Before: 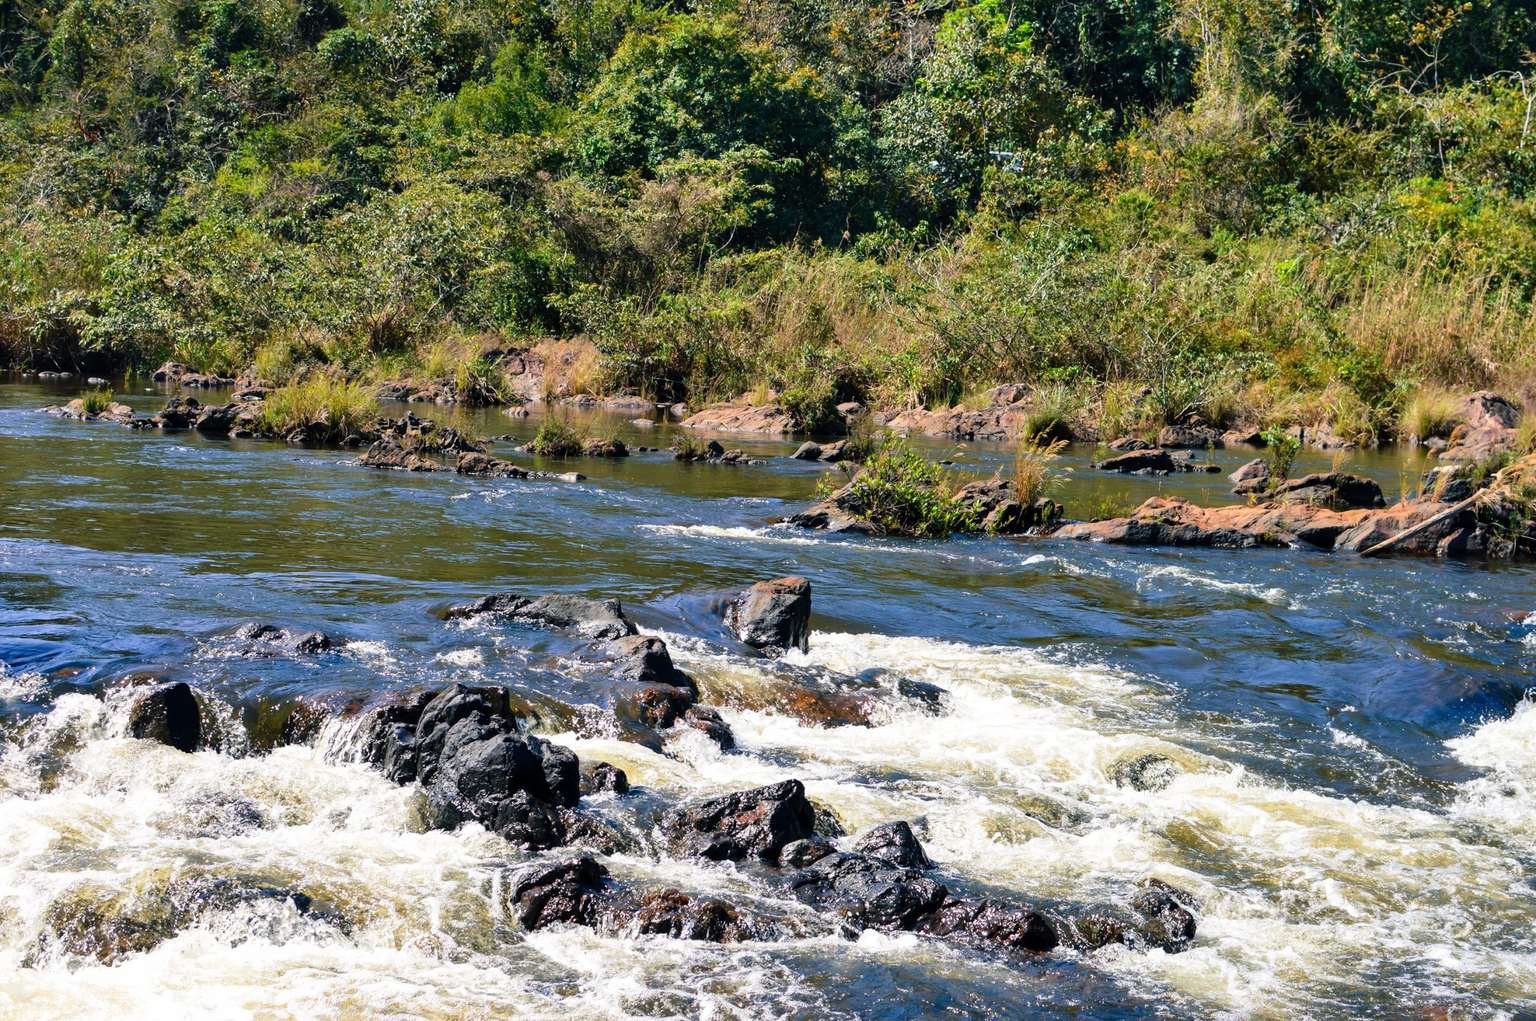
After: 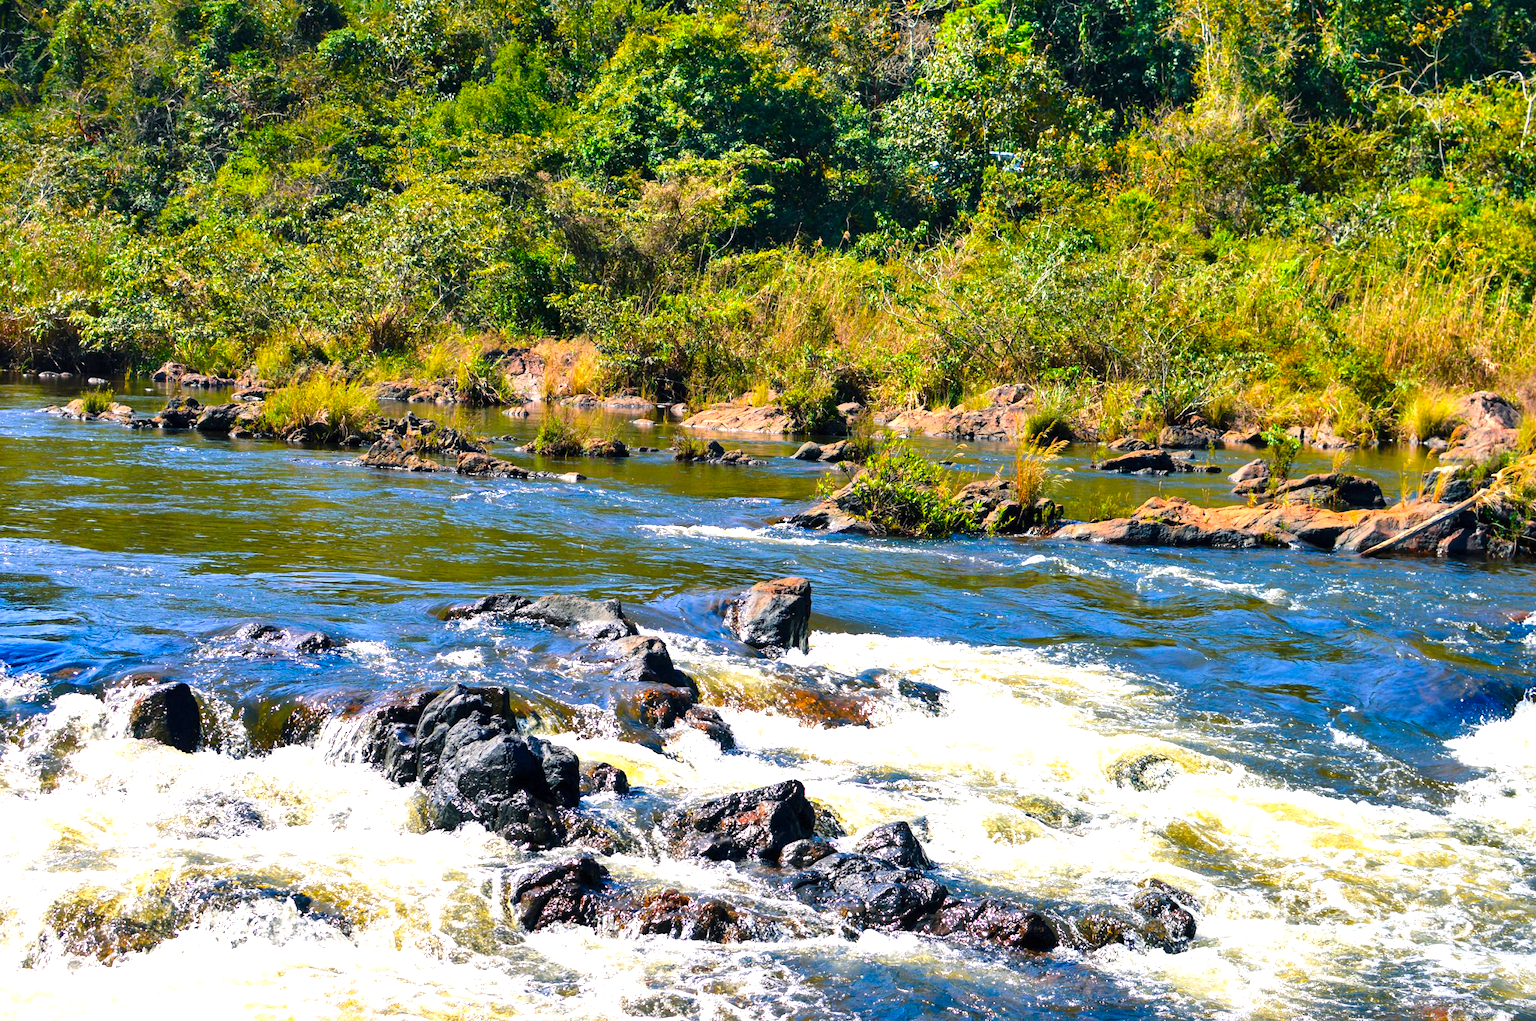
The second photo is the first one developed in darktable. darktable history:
grain: coarseness 0.09 ISO, strength 10%
color balance rgb: linear chroma grading › global chroma 15%, perceptual saturation grading › global saturation 30%
exposure: black level correction 0, exposure 0.6 EV, compensate highlight preservation false
